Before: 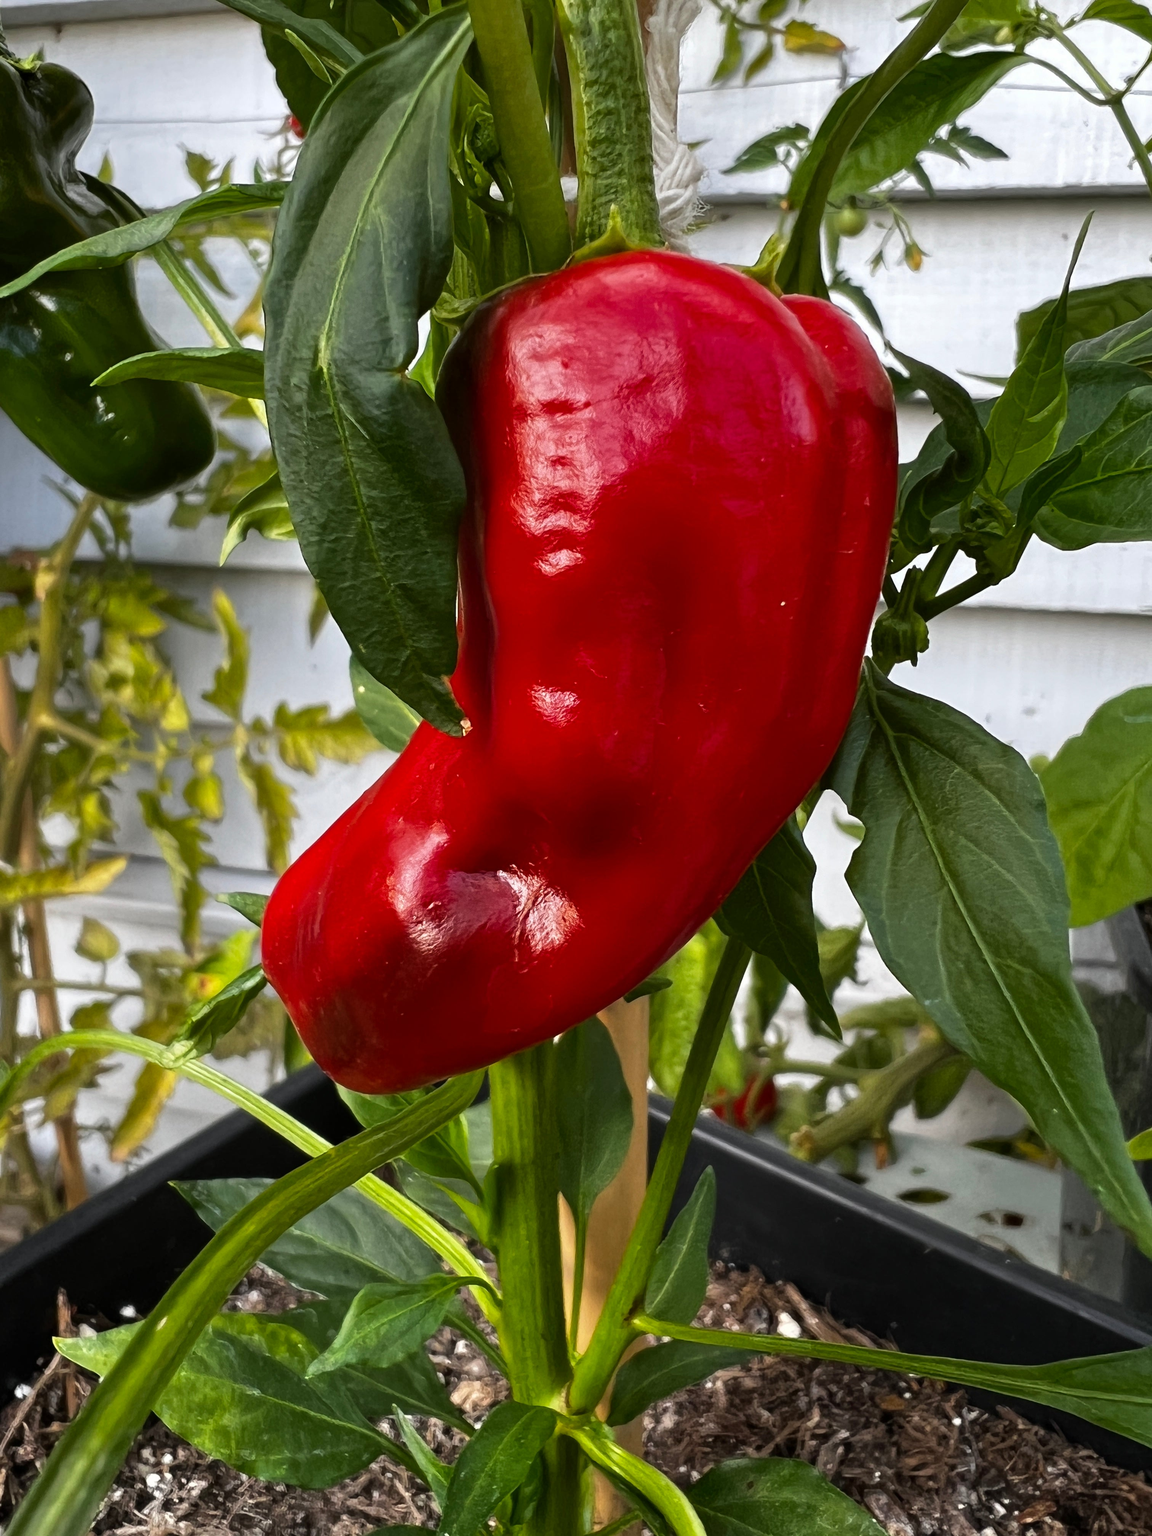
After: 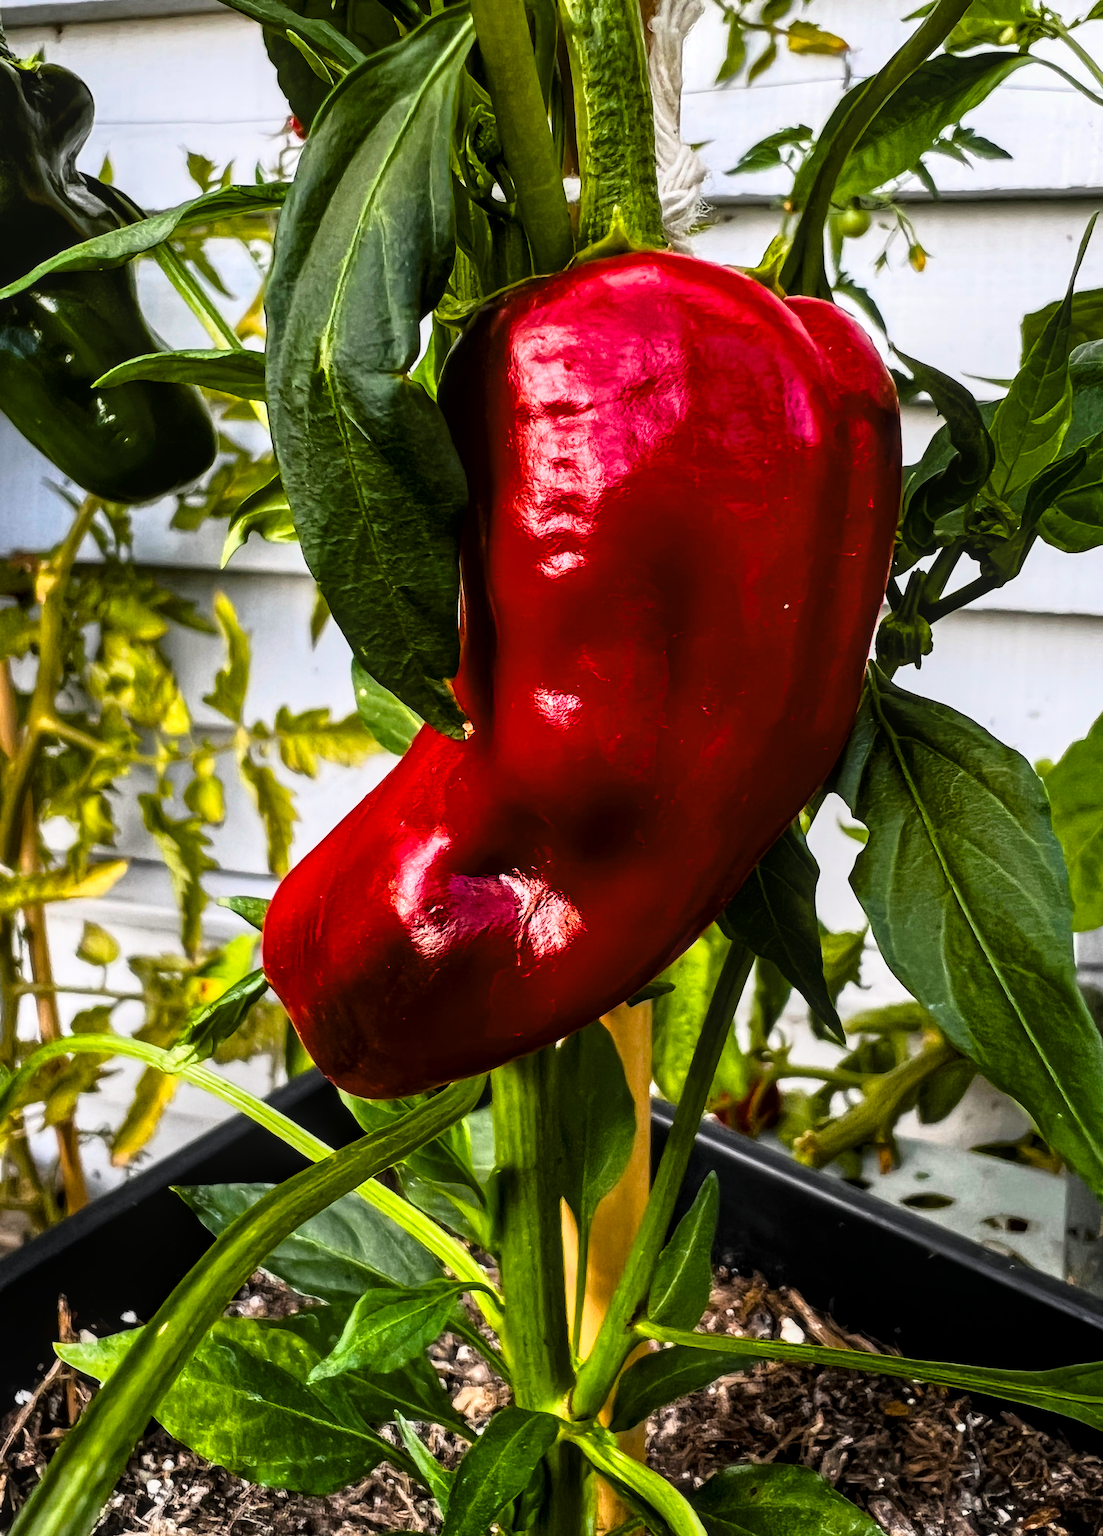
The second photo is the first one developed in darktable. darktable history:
local contrast: on, module defaults
color balance rgb: highlights gain › chroma 0.289%, highlights gain › hue 331.18°, linear chroma grading › shadows -7.648%, linear chroma grading › global chroma 9.976%, perceptual saturation grading › global saturation 20%, perceptual saturation grading › highlights -24.855%, perceptual saturation grading › shadows 49.699%, global vibrance 9.236%
crop: right 4.569%, bottom 0.047%
tone curve: curves: ch0 [(0.016, 0.011) (0.084, 0.026) (0.469, 0.508) (0.721, 0.862) (1, 1)], color space Lab, linked channels, preserve colors none
